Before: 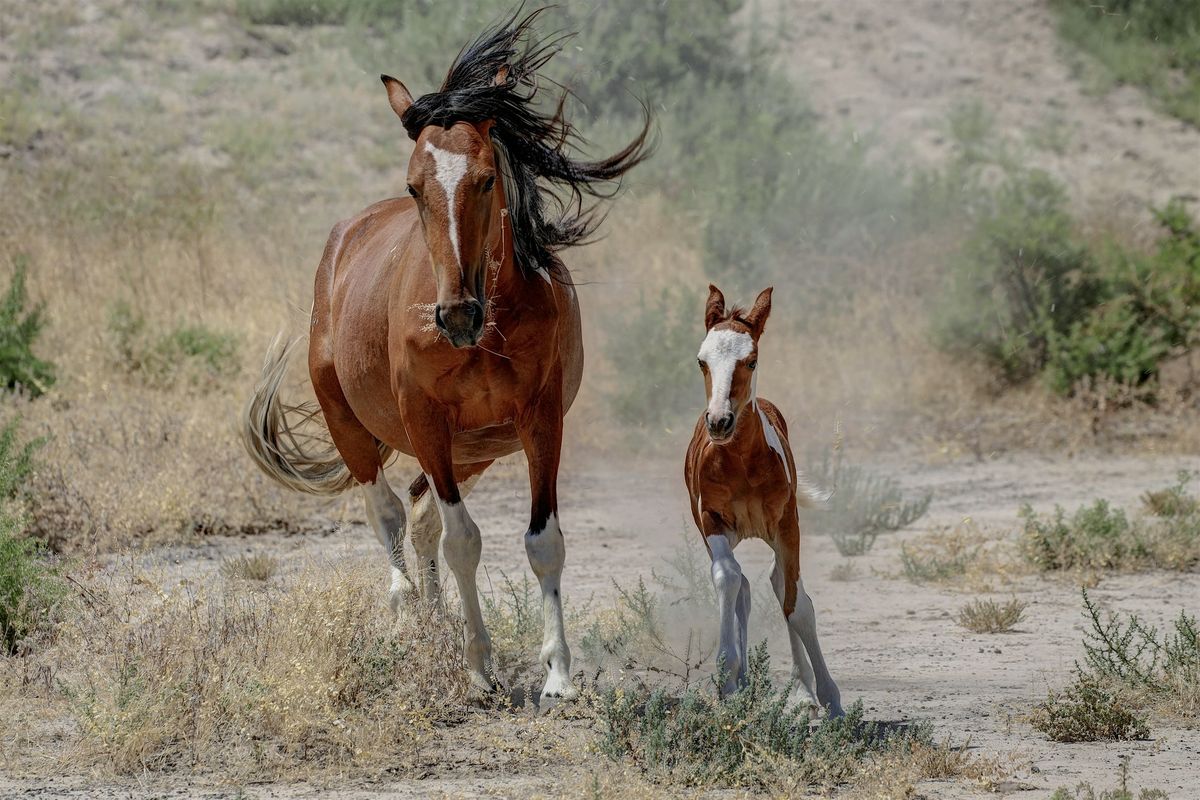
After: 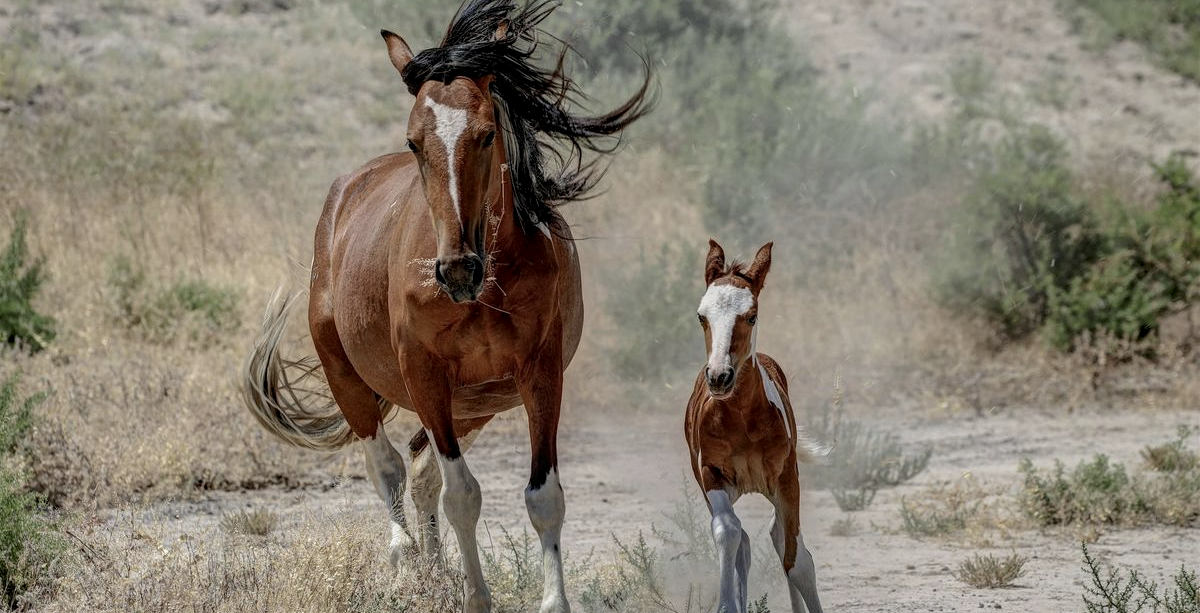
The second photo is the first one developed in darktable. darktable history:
local contrast: on, module defaults
white balance: emerald 1
color contrast: green-magenta contrast 0.84, blue-yellow contrast 0.86
crop: top 5.667%, bottom 17.637%
